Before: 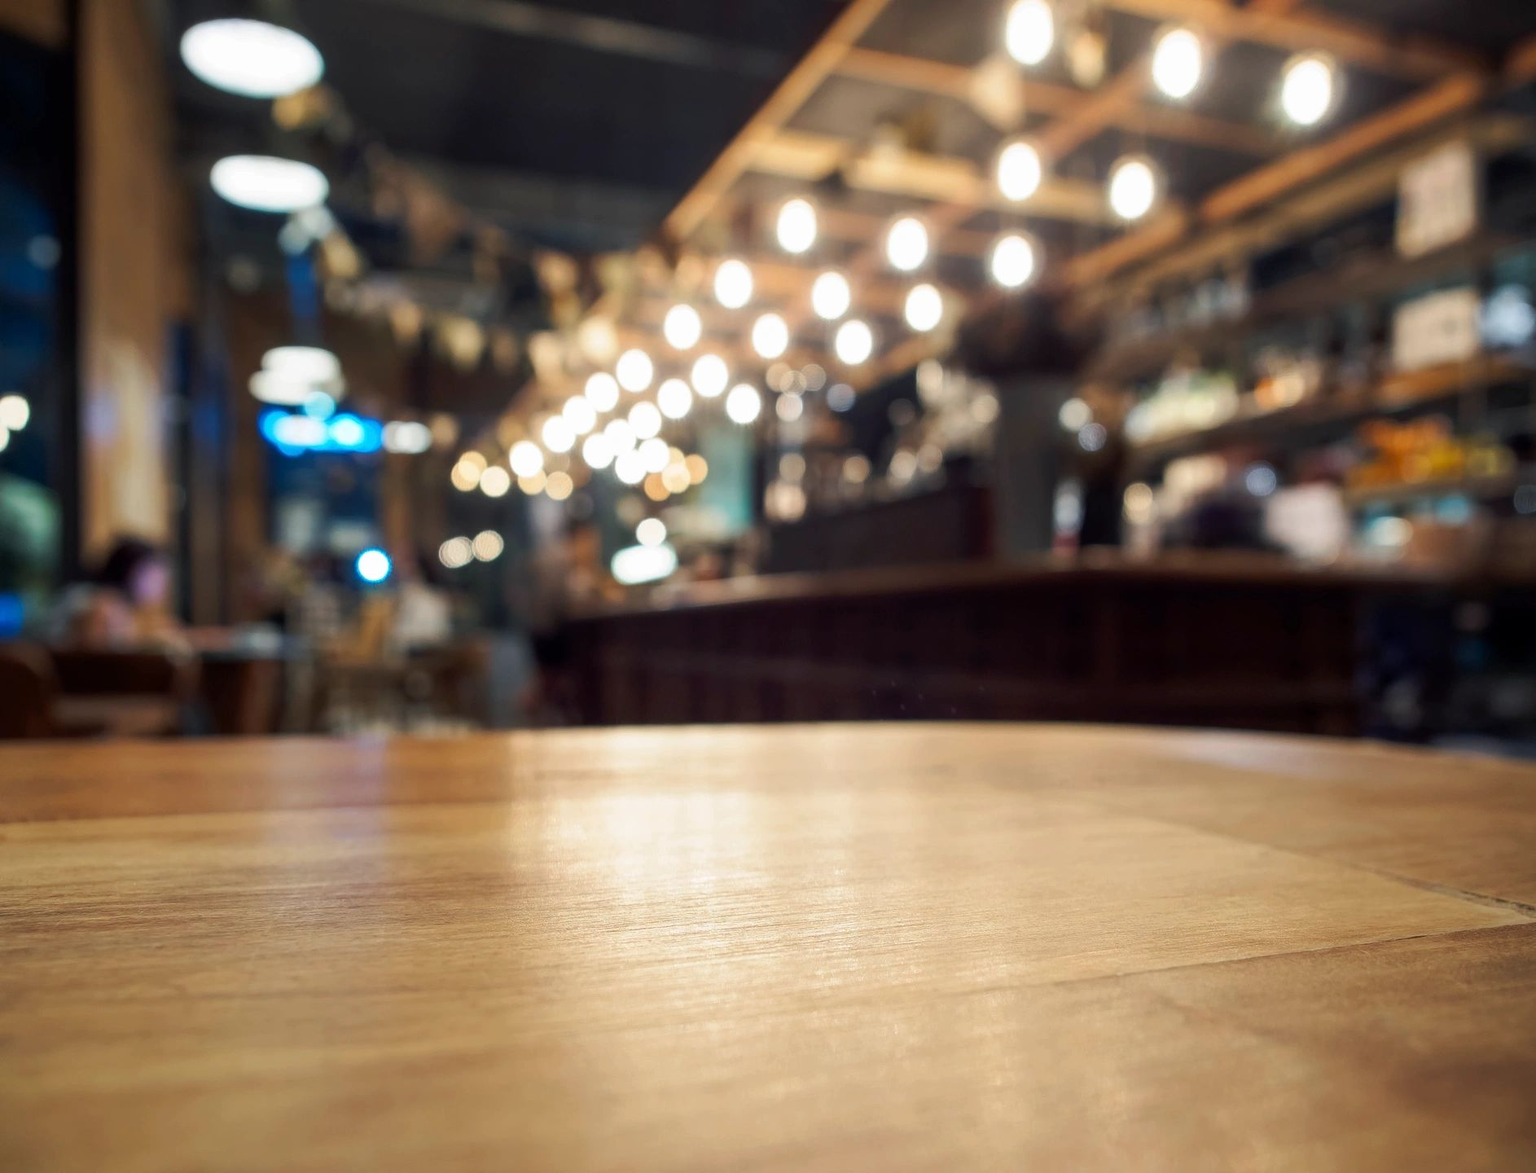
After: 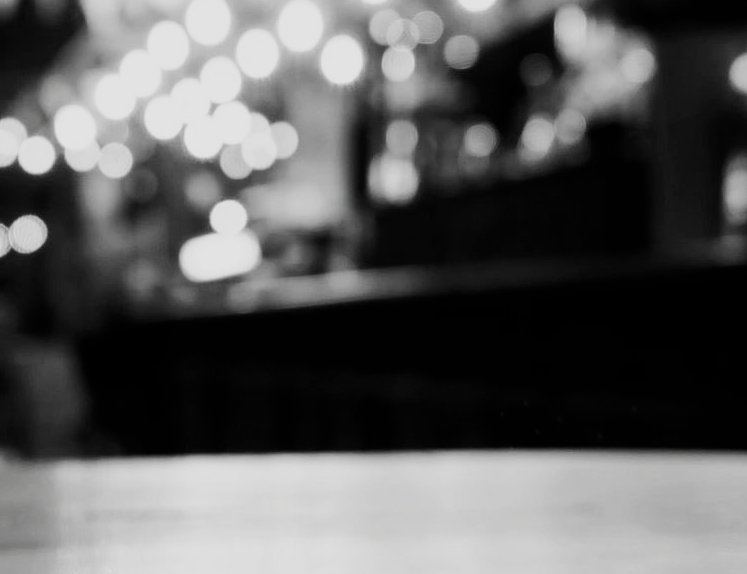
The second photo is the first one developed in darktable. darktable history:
filmic rgb: black relative exposure -5.01 EV, white relative exposure 3.52 EV, hardness 3.17, contrast 1.407, highlights saturation mix -49.79%, preserve chrominance no, color science v5 (2021), contrast in shadows safe, contrast in highlights safe
crop: left 30.303%, top 30.332%, right 30.062%, bottom 29.794%
